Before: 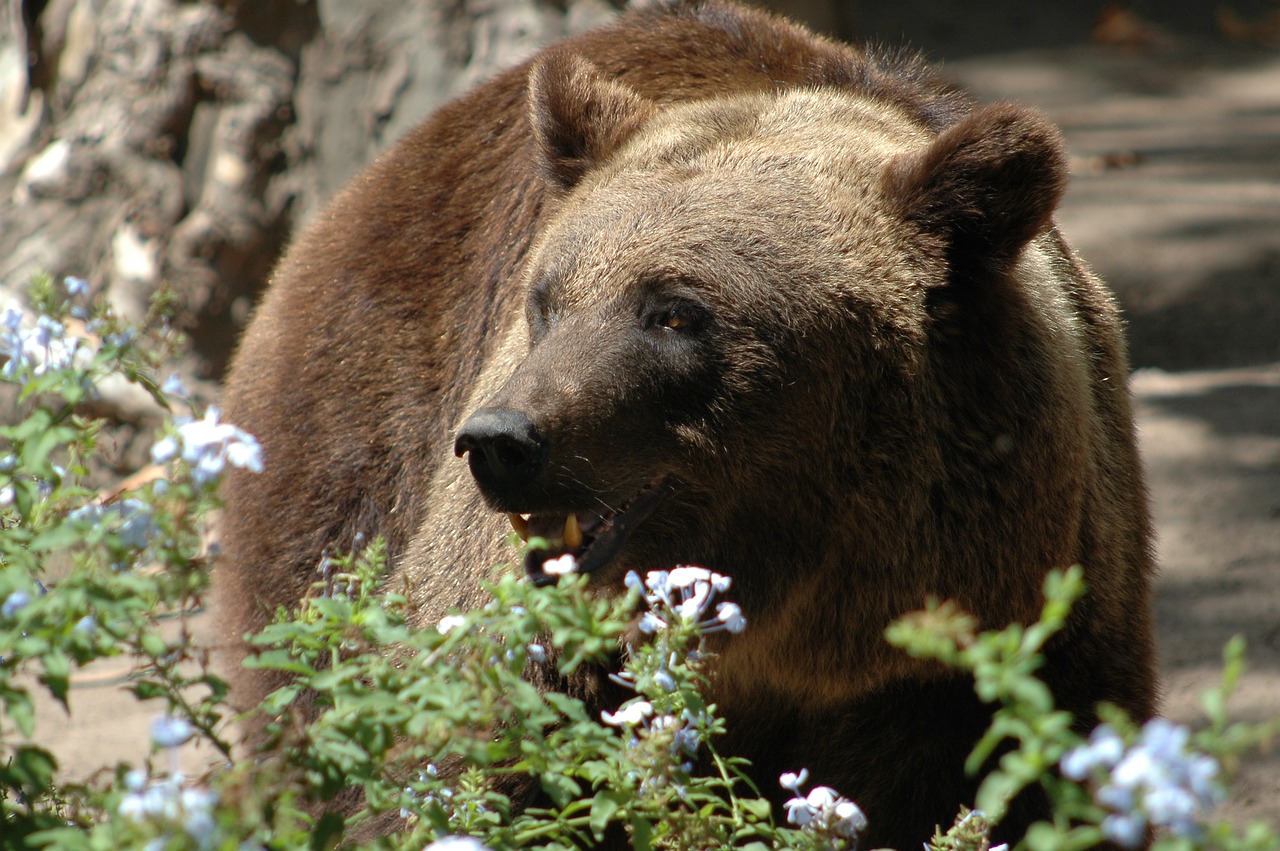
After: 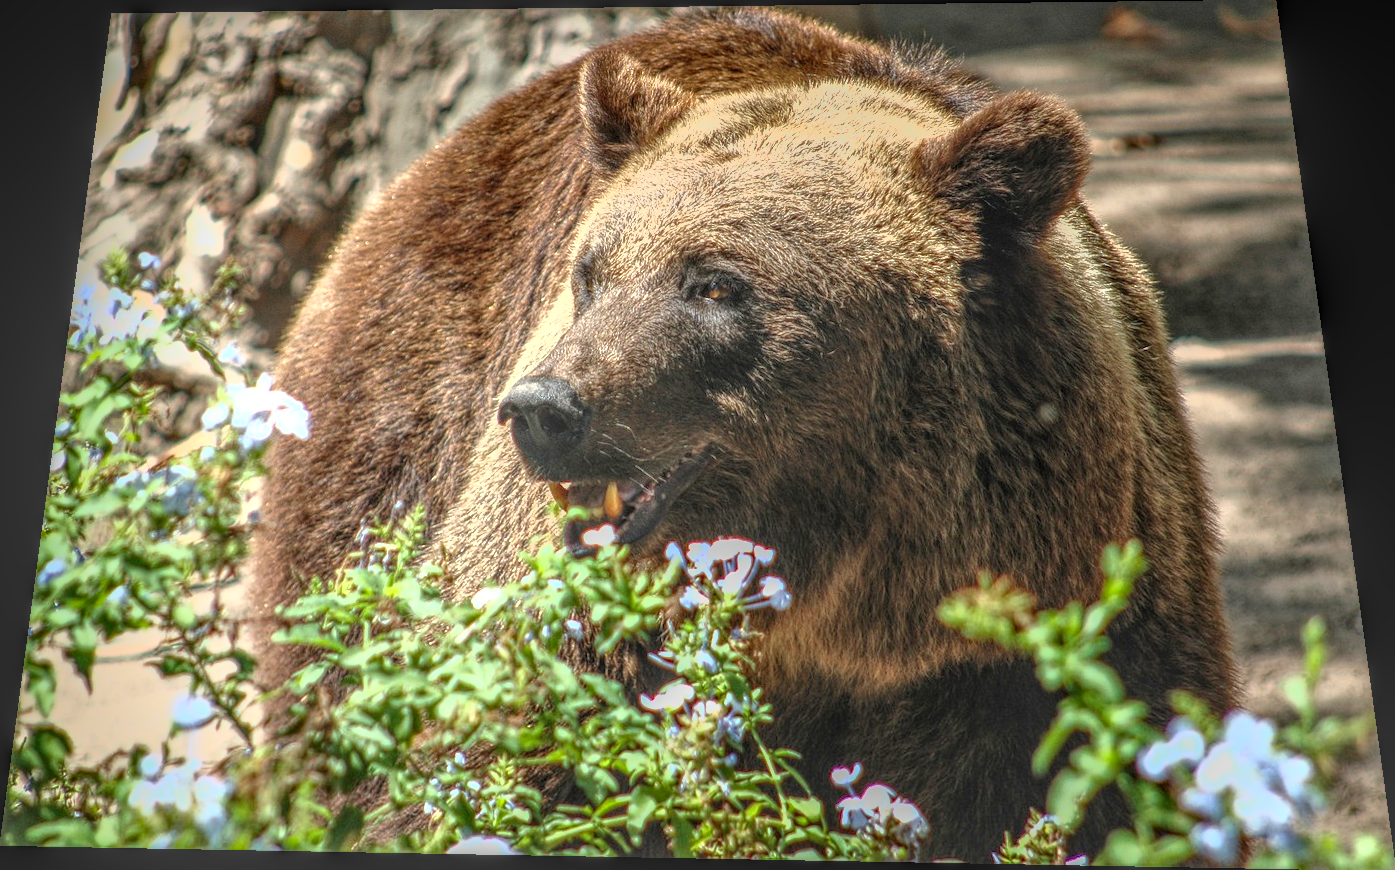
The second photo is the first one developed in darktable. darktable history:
local contrast: highlights 0%, shadows 0%, detail 200%, midtone range 0.25
exposure: exposure 1.25 EV, compensate exposure bias true, compensate highlight preservation false
rotate and perspective: rotation 0.128°, lens shift (vertical) -0.181, lens shift (horizontal) -0.044, shear 0.001, automatic cropping off
